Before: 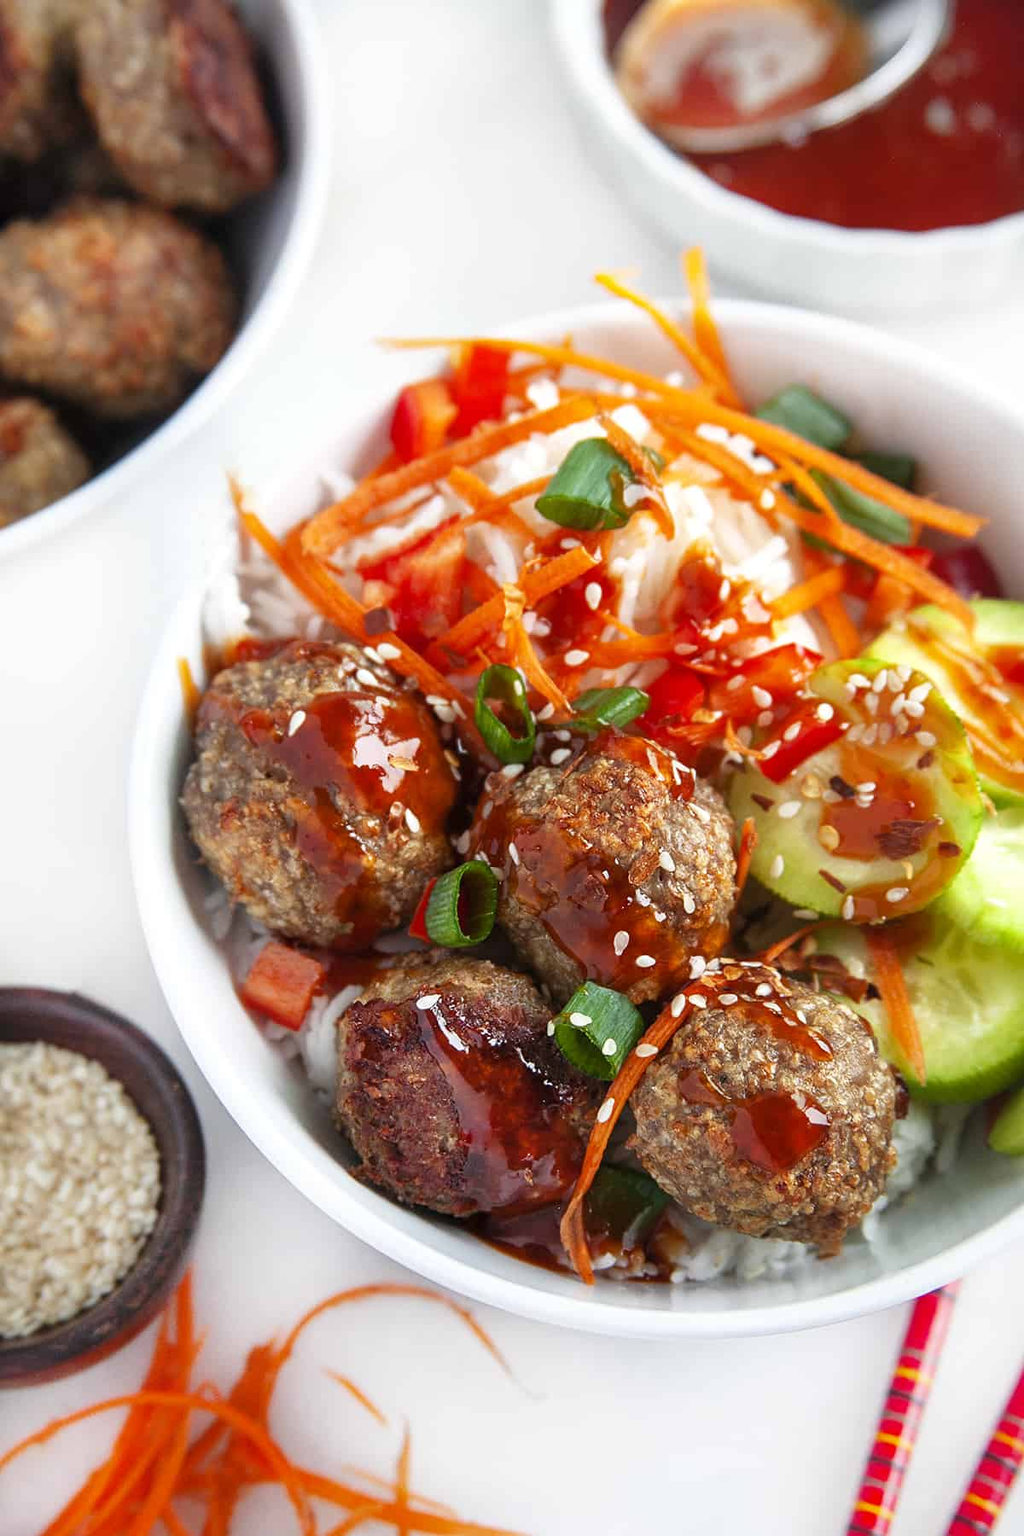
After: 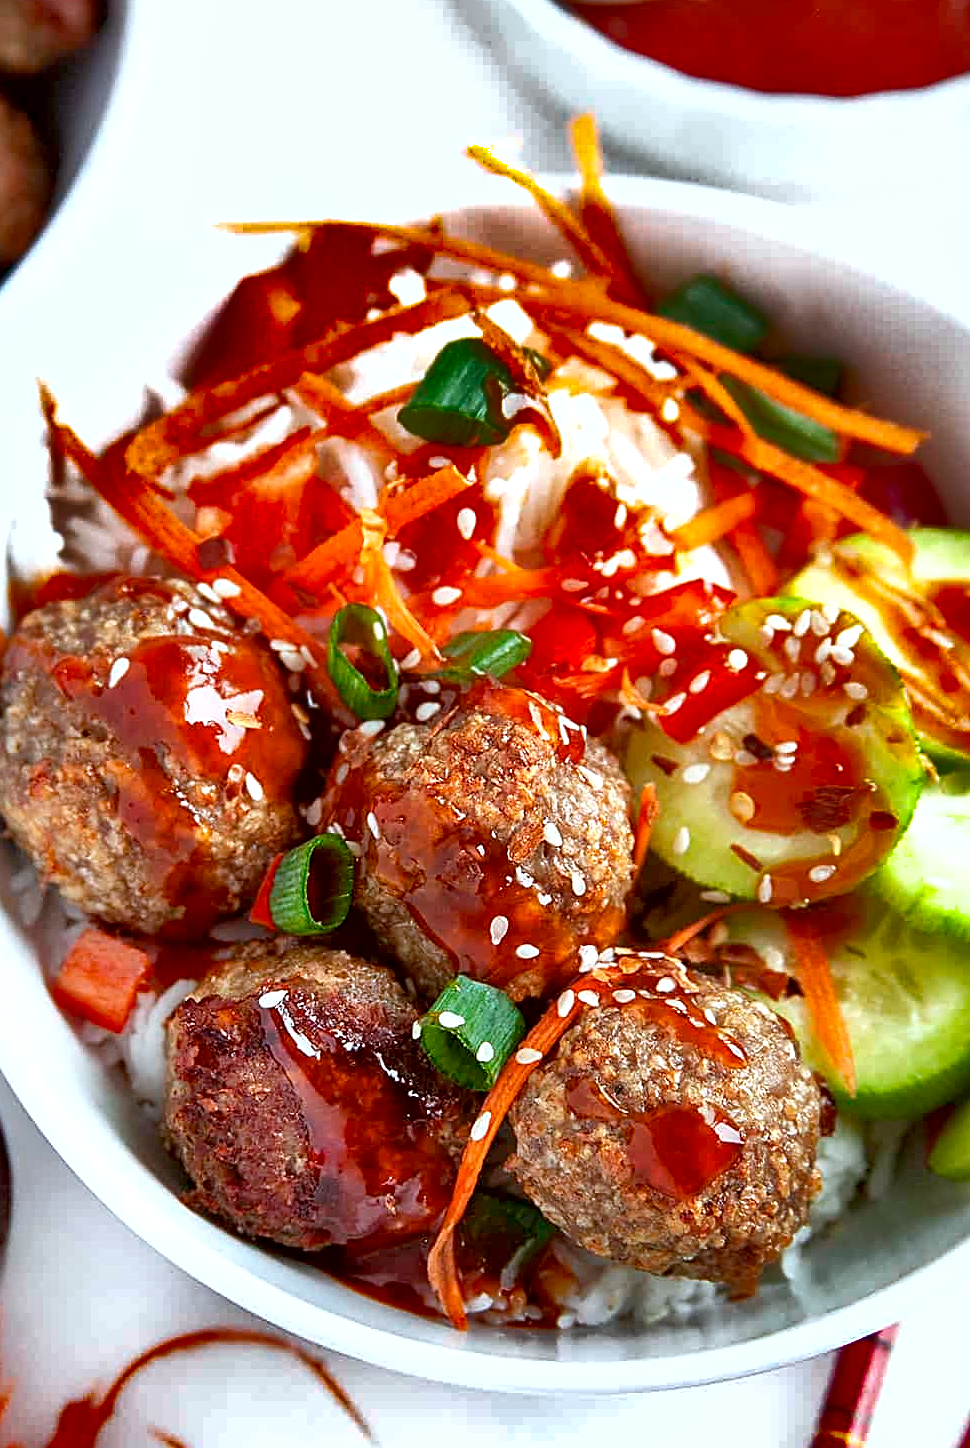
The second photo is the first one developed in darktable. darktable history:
haze removal: on, module defaults
color correction: highlights a* -3.49, highlights b* -7.03, shadows a* 2.96, shadows b* 5.2
contrast brightness saturation: saturation -0.054
exposure: black level correction 0.005, exposure 0.276 EV, compensate highlight preservation false
sharpen: on, module defaults
crop: left 19.132%, top 9.77%, right 0.001%, bottom 9.773%
shadows and highlights: shadows 18.5, highlights -84.05, soften with gaussian
